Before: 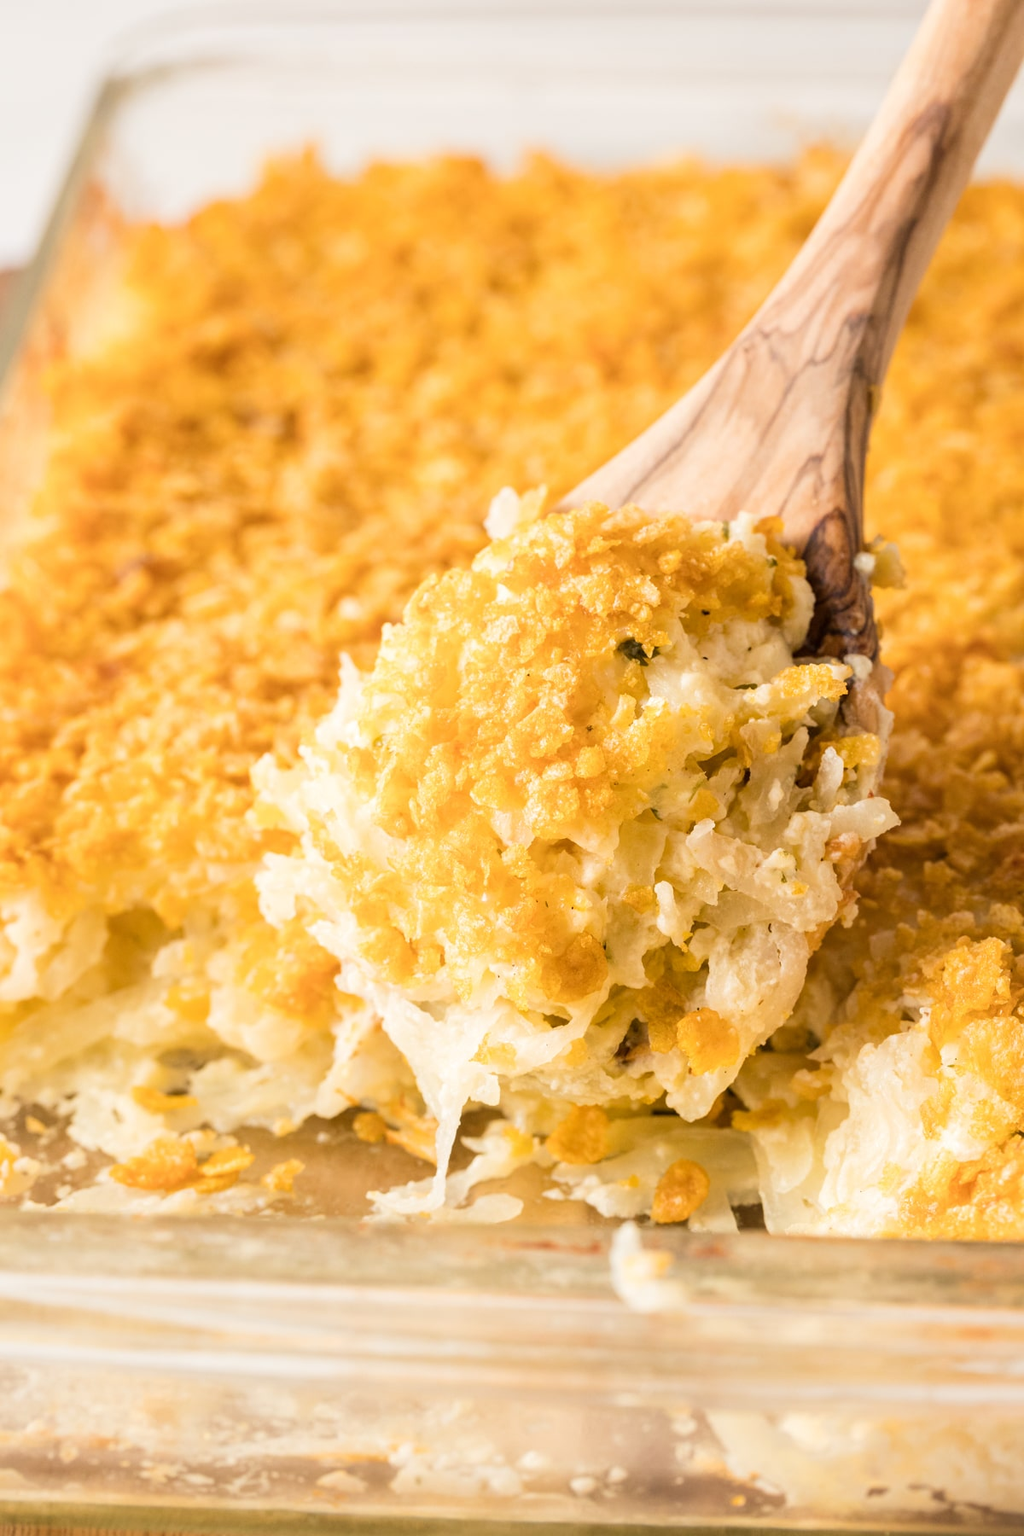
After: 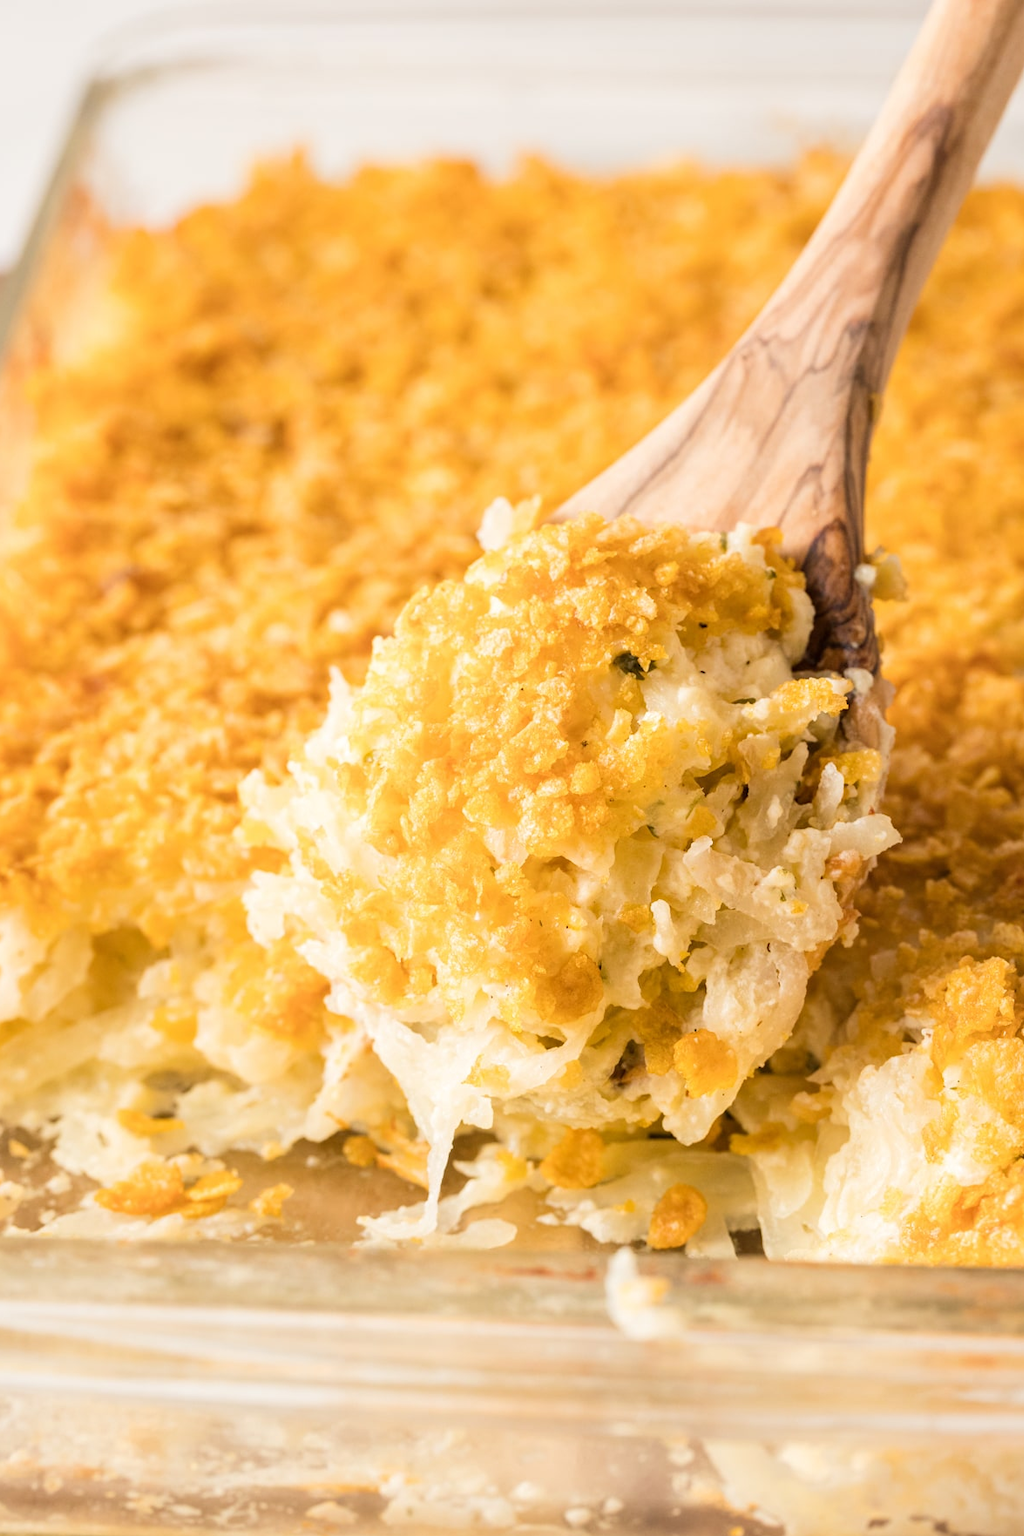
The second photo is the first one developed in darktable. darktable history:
crop: left 1.709%, right 0.288%, bottom 2.021%
